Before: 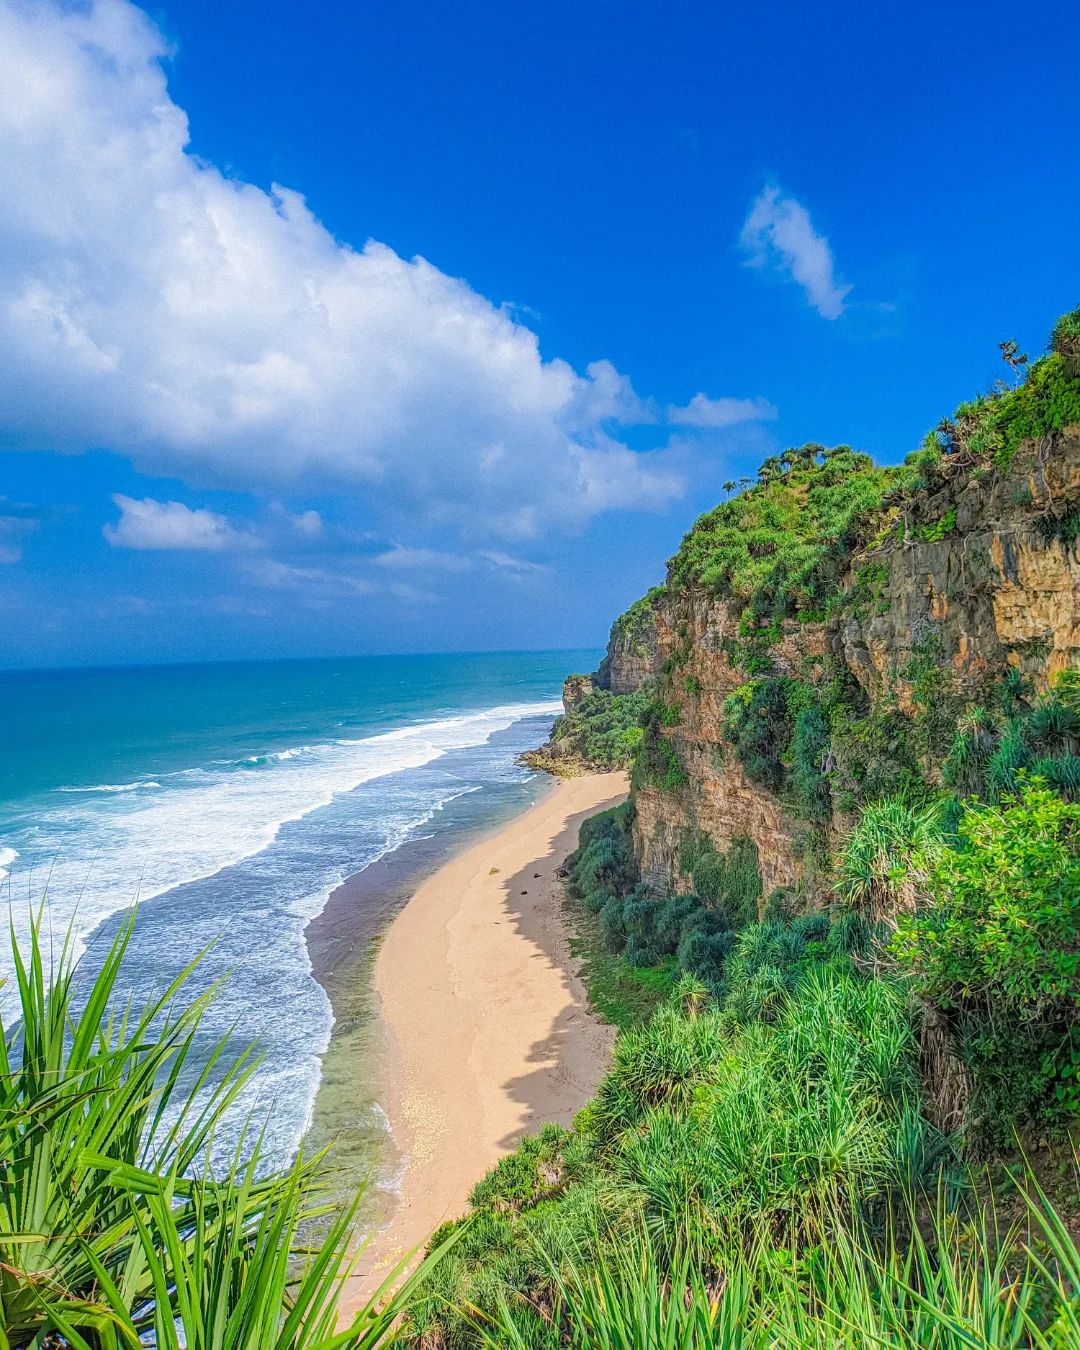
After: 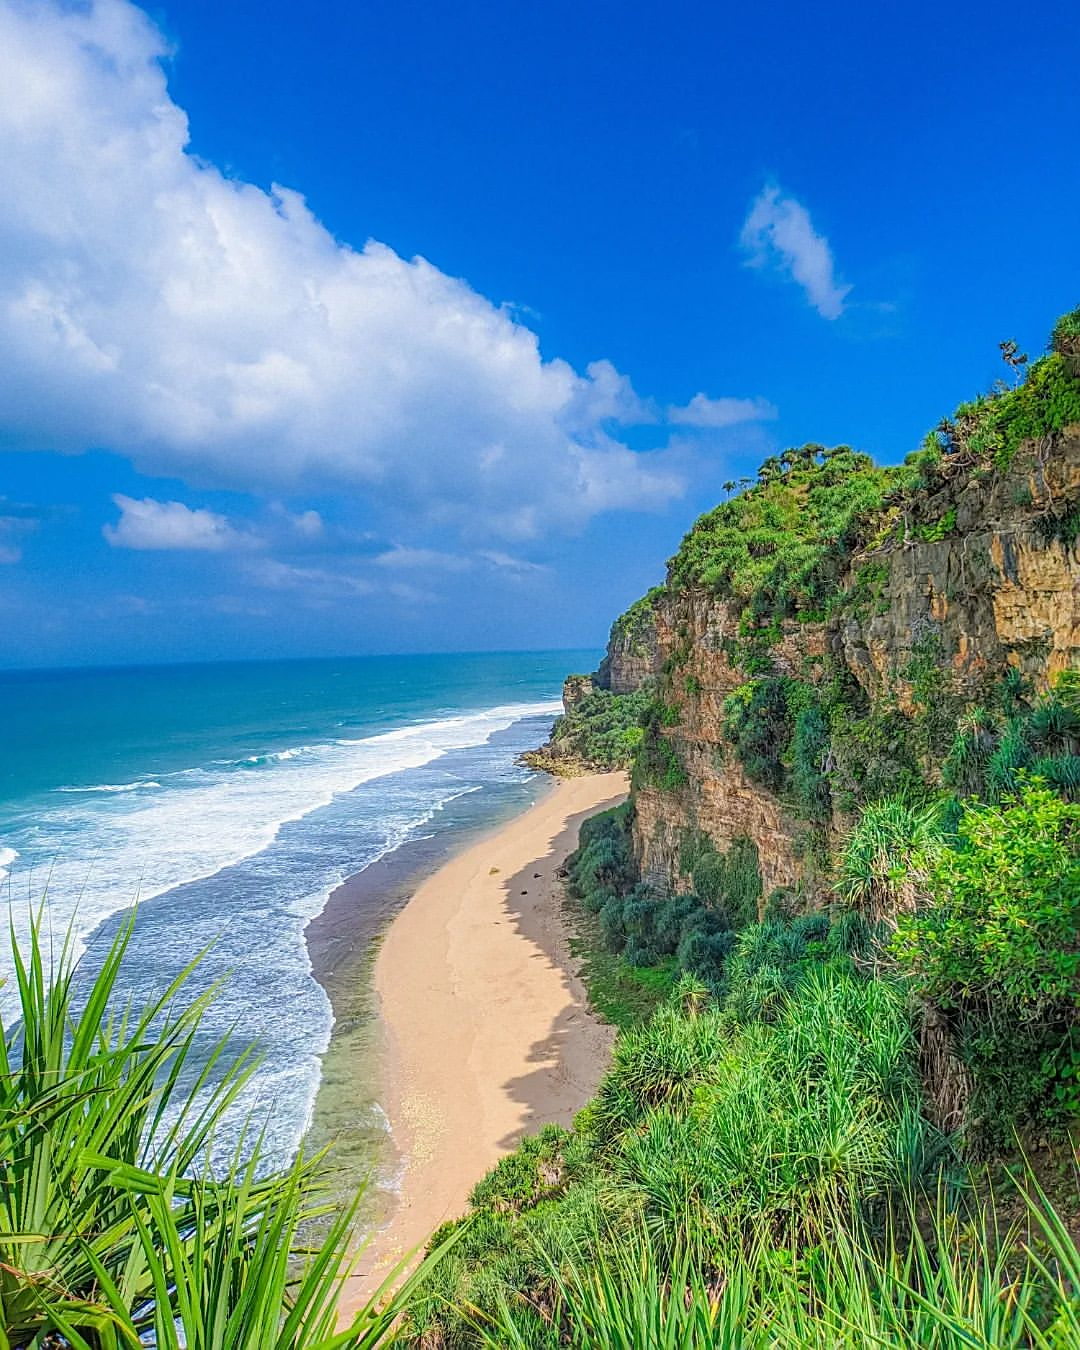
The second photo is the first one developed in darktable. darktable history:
sharpen: radius 1.857, amount 0.411, threshold 1.636
